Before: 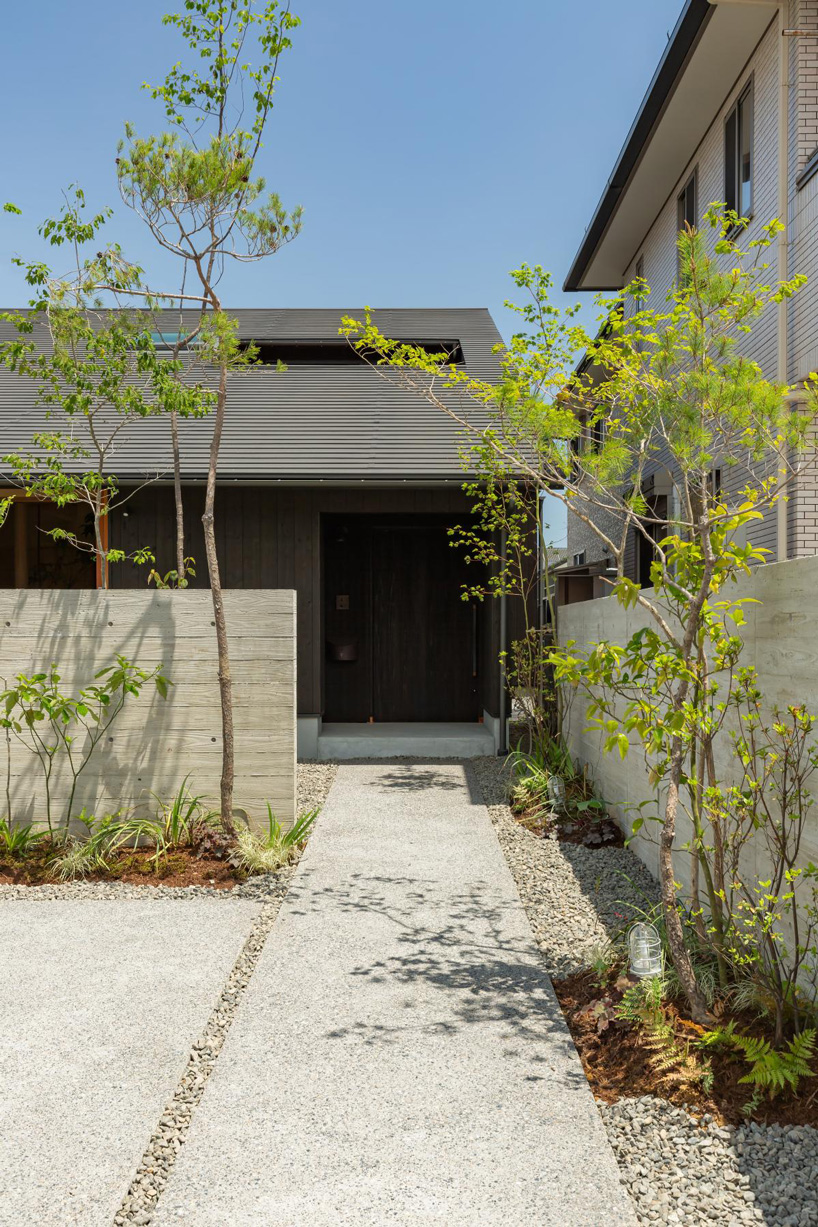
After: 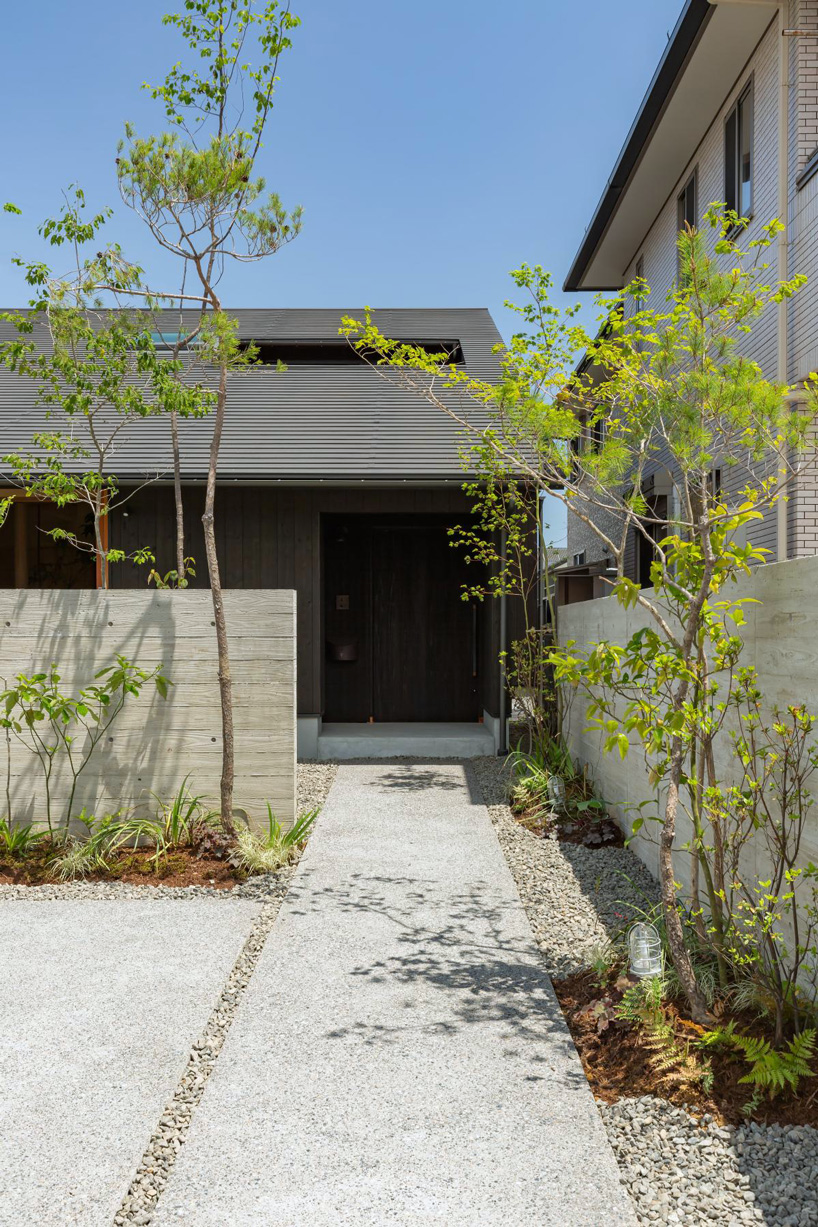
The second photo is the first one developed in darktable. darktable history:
white balance: red 0.983, blue 1.036
